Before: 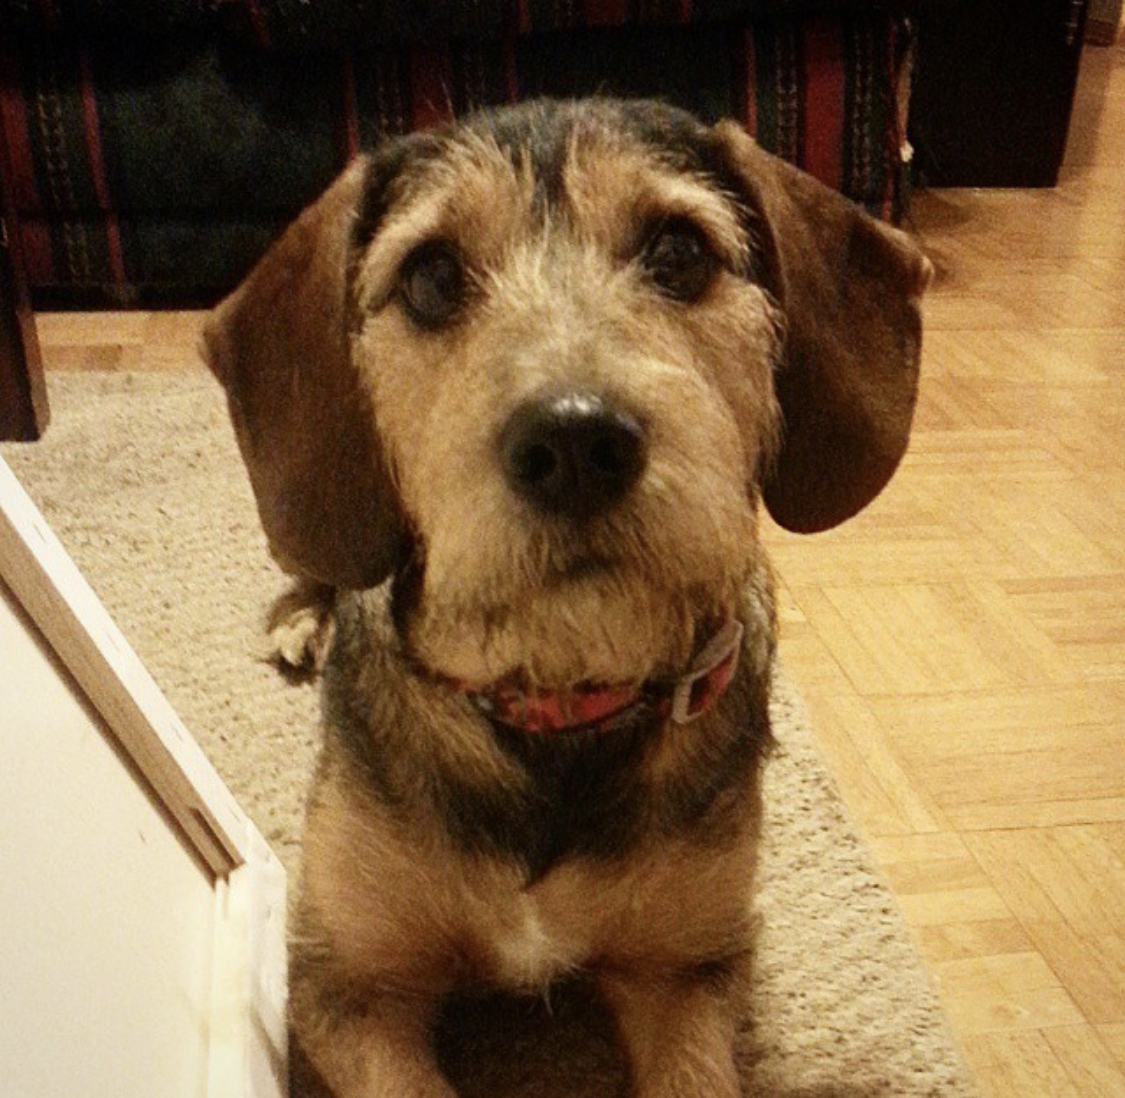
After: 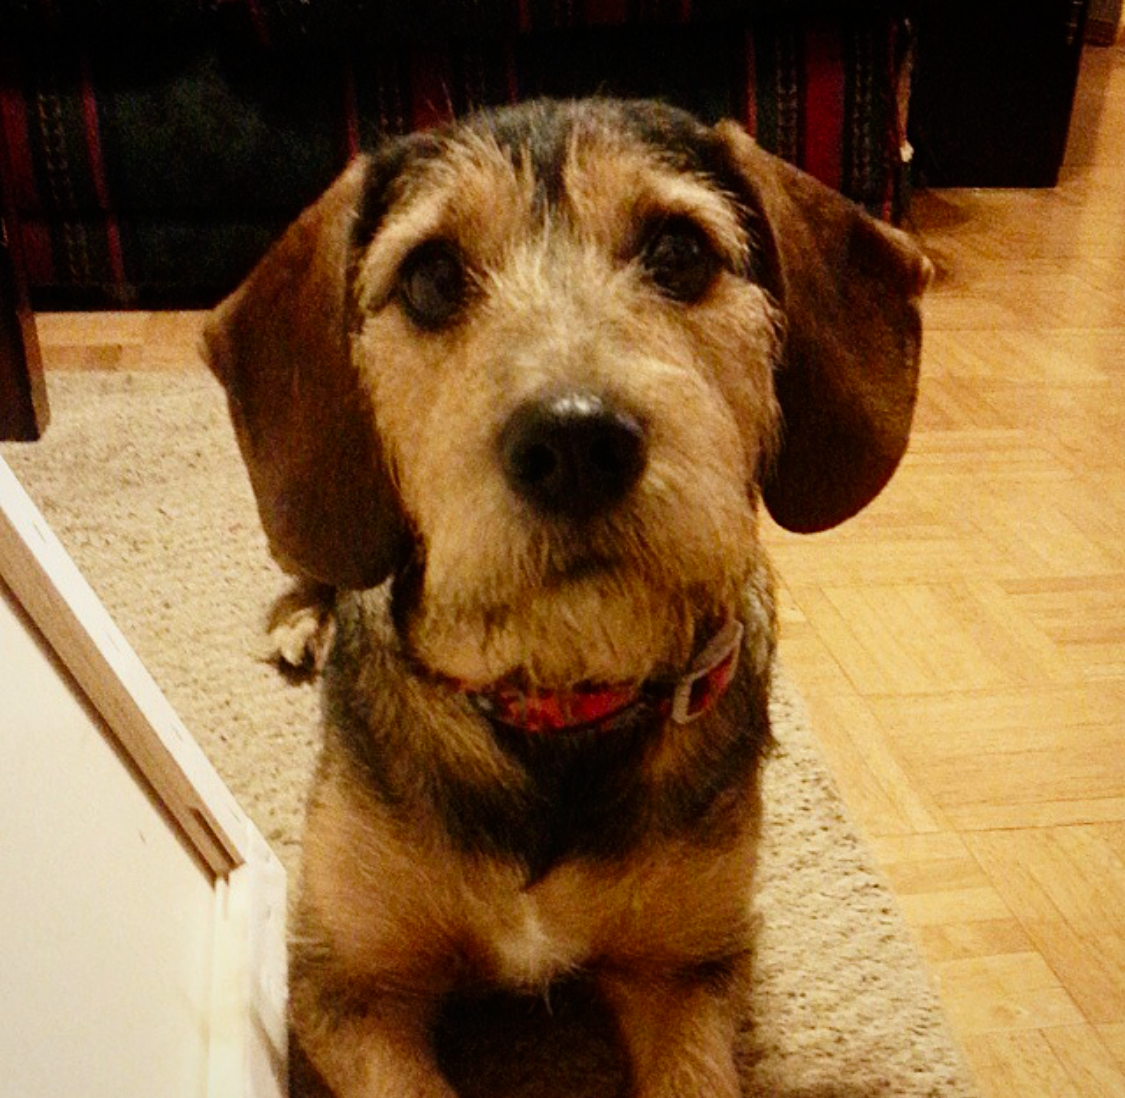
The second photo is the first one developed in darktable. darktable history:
tone curve: curves: ch0 [(0, 0) (0.068, 0.031) (0.183, 0.13) (0.341, 0.319) (0.547, 0.545) (0.828, 0.817) (1, 0.968)]; ch1 [(0, 0) (0.23, 0.166) (0.34, 0.308) (0.371, 0.337) (0.429, 0.408) (0.477, 0.466) (0.499, 0.5) (0.529, 0.528) (0.559, 0.578) (0.743, 0.798) (1, 1)]; ch2 [(0, 0) (0.431, 0.419) (0.495, 0.502) (0.524, 0.525) (0.568, 0.543) (0.6, 0.597) (0.634, 0.644) (0.728, 0.722) (1, 1)], preserve colors none
